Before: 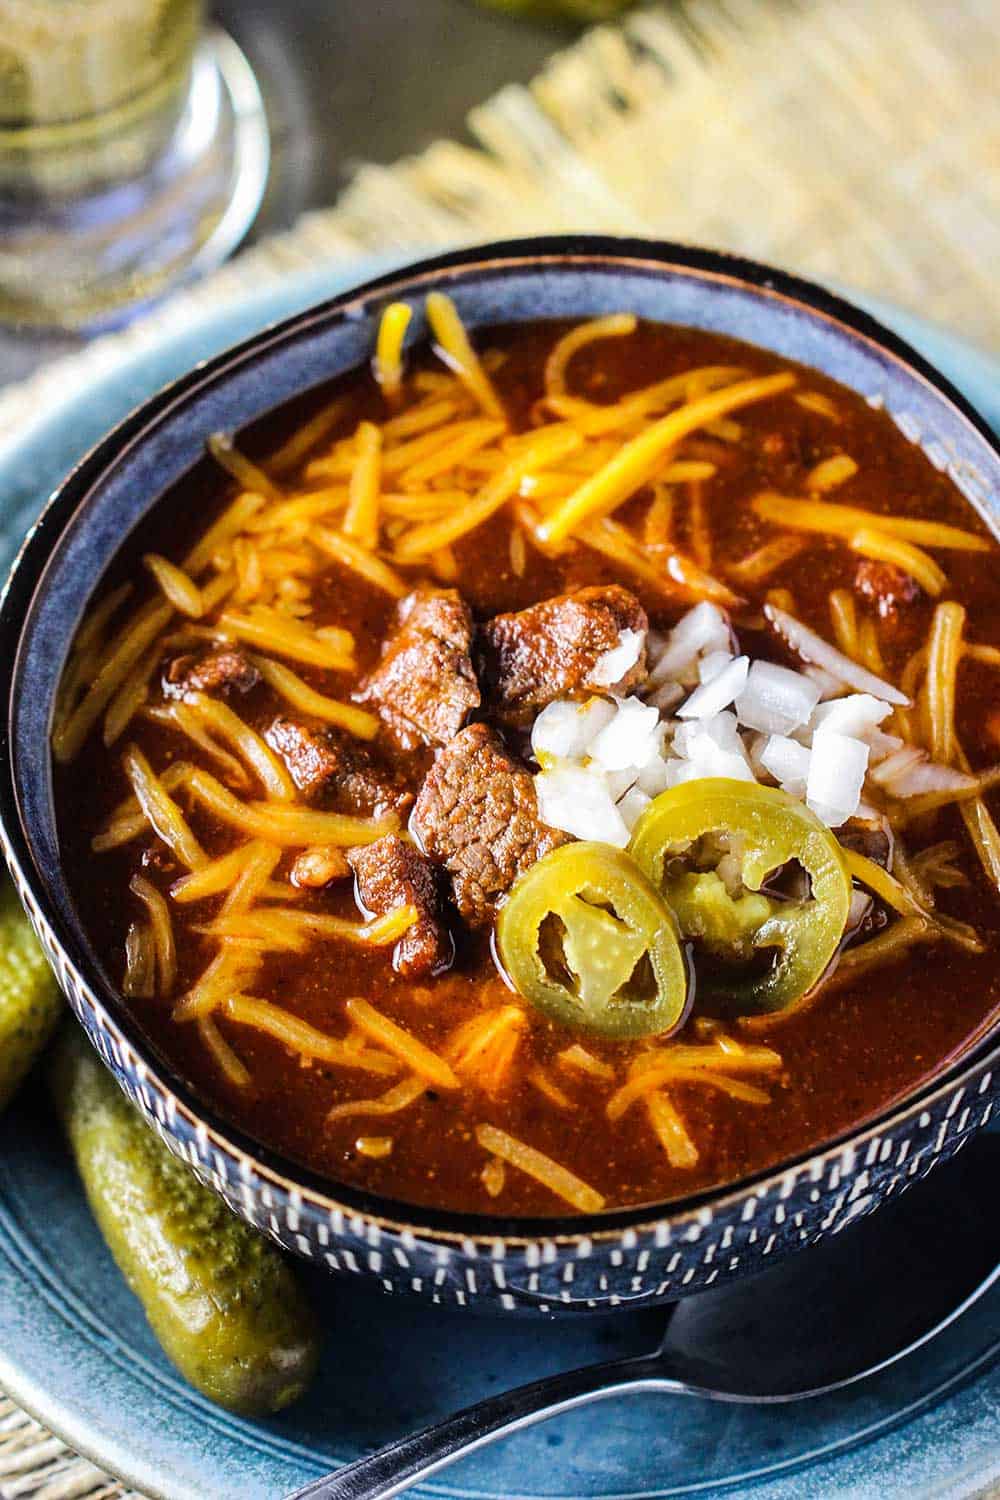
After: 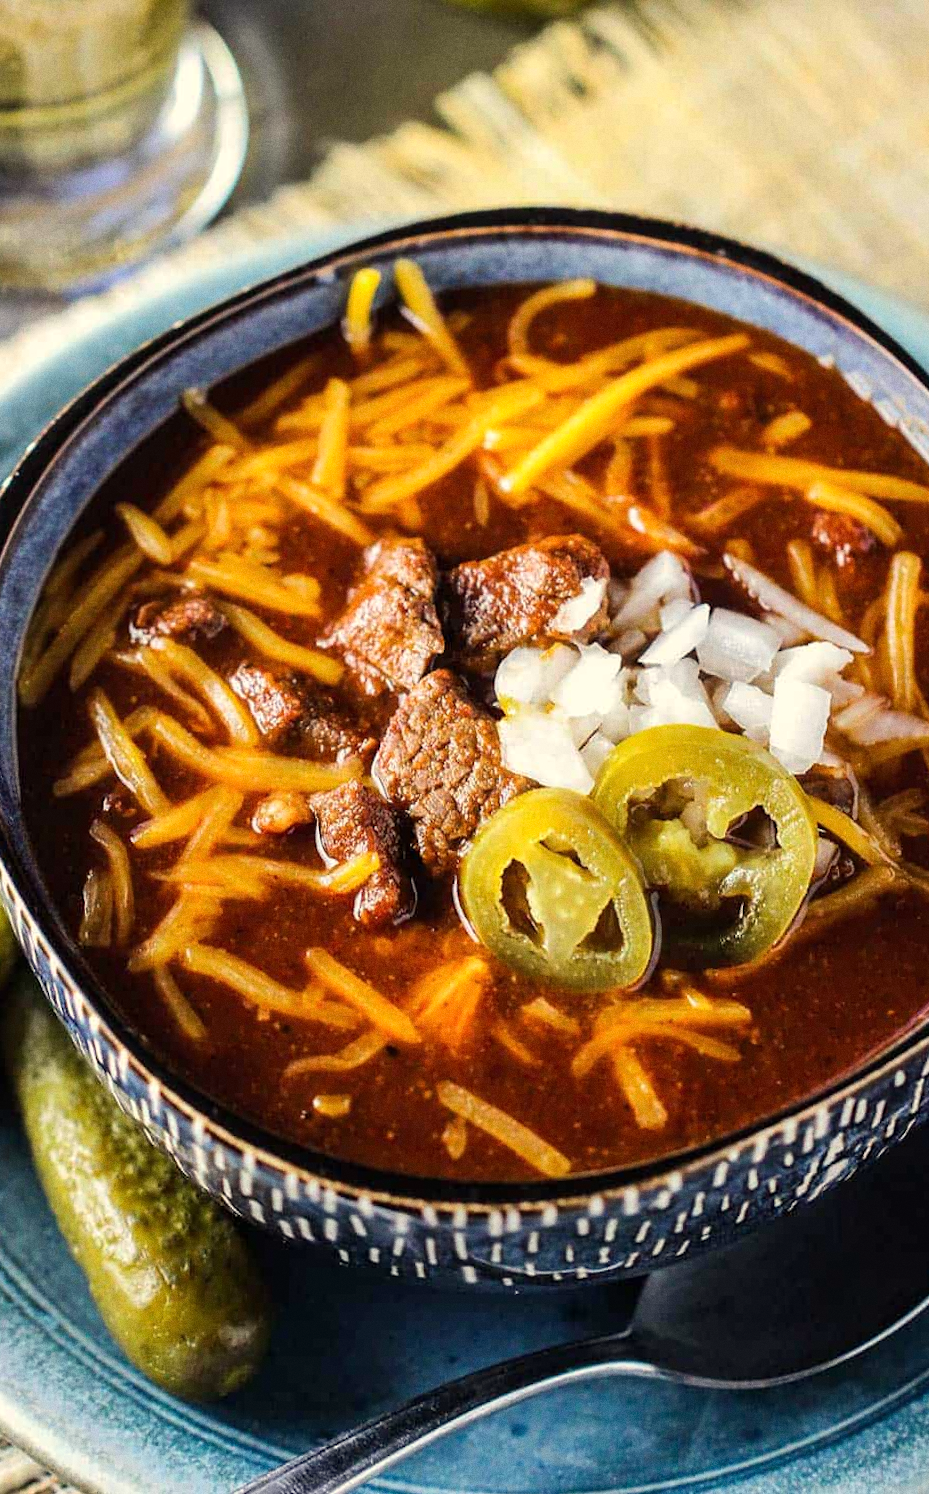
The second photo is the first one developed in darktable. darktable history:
rotate and perspective: rotation 0.215°, lens shift (vertical) -0.139, crop left 0.069, crop right 0.939, crop top 0.002, crop bottom 0.996
white balance: red 1.029, blue 0.92
grain: coarseness 0.09 ISO
